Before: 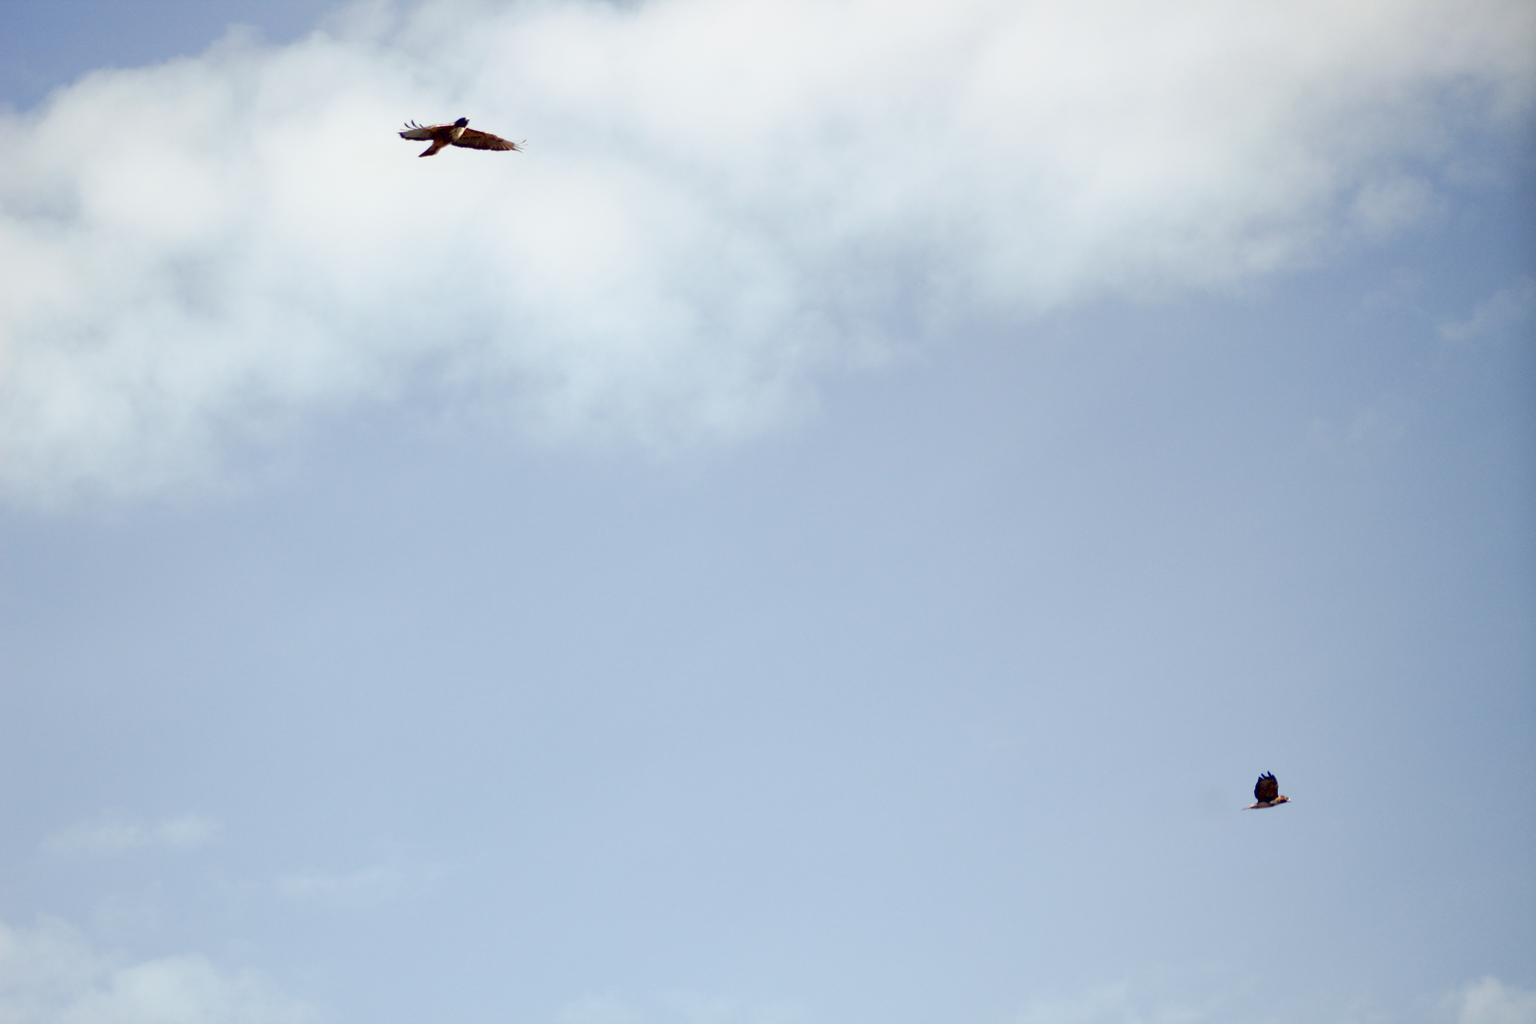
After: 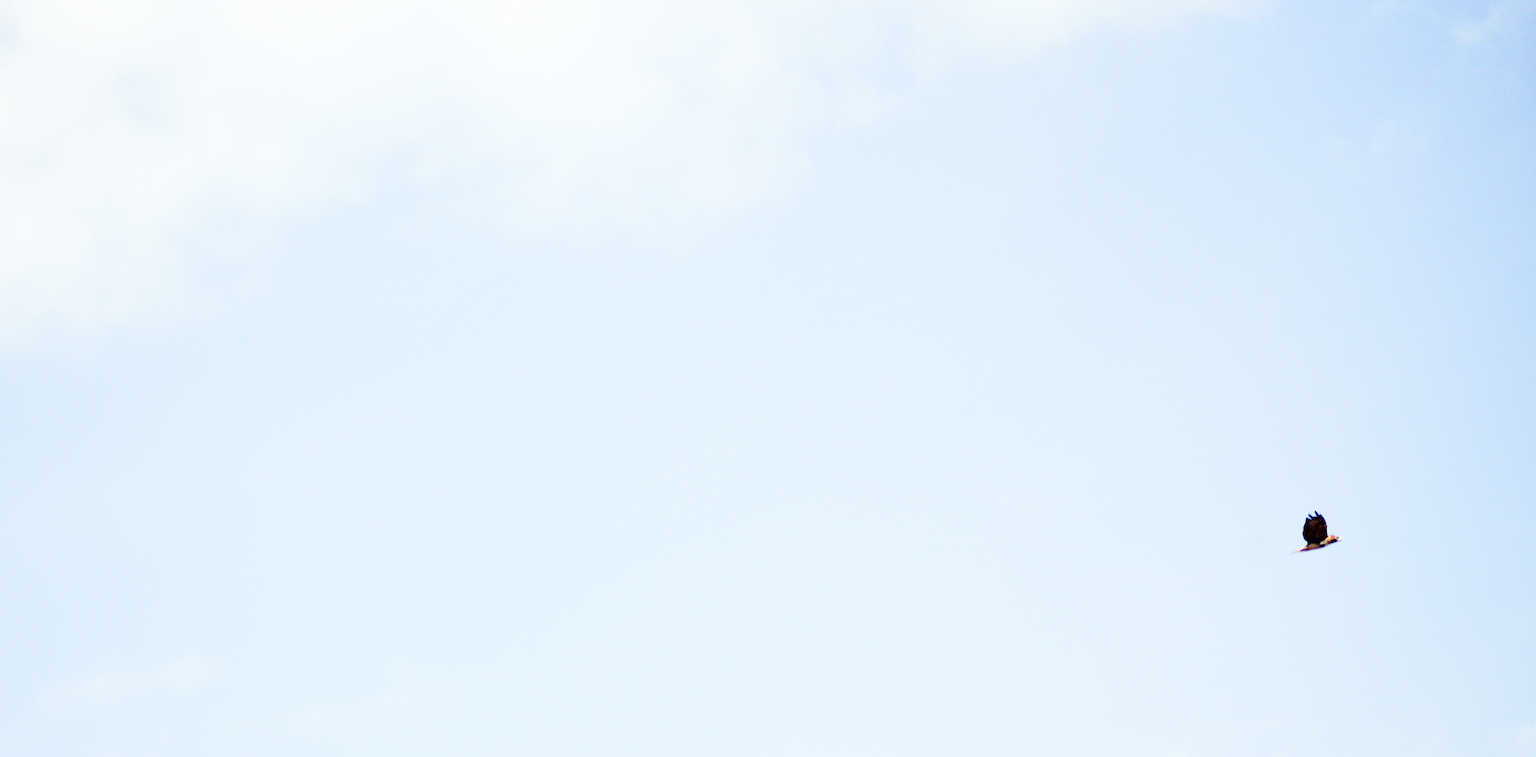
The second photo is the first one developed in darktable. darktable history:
tone curve: curves: ch0 [(0, 0) (0.004, 0.001) (0.133, 0.112) (0.325, 0.362) (0.832, 0.893) (1, 1)], color space Lab, linked channels, preserve colors none
rotate and perspective: rotation -5°, crop left 0.05, crop right 0.952, crop top 0.11, crop bottom 0.89
crop and rotate: top 19.998%
base curve: curves: ch0 [(0, 0) (0.028, 0.03) (0.121, 0.232) (0.46, 0.748) (0.859, 0.968) (1, 1)], preserve colors none
